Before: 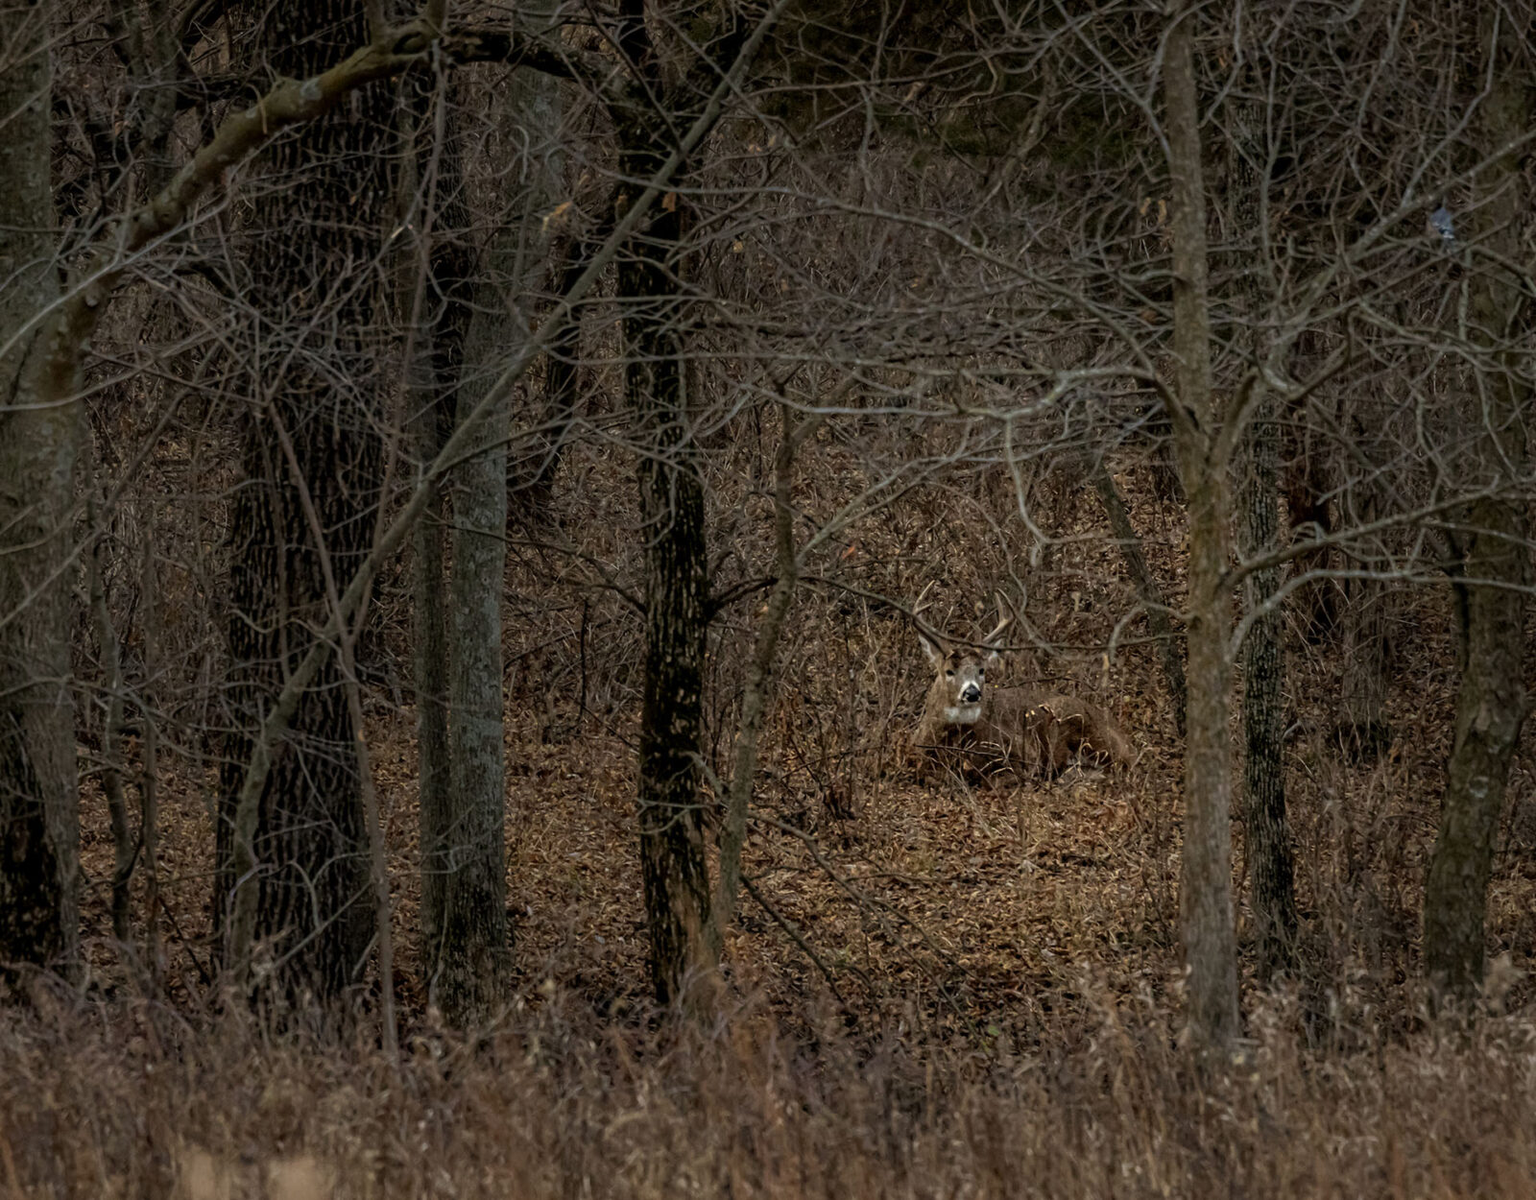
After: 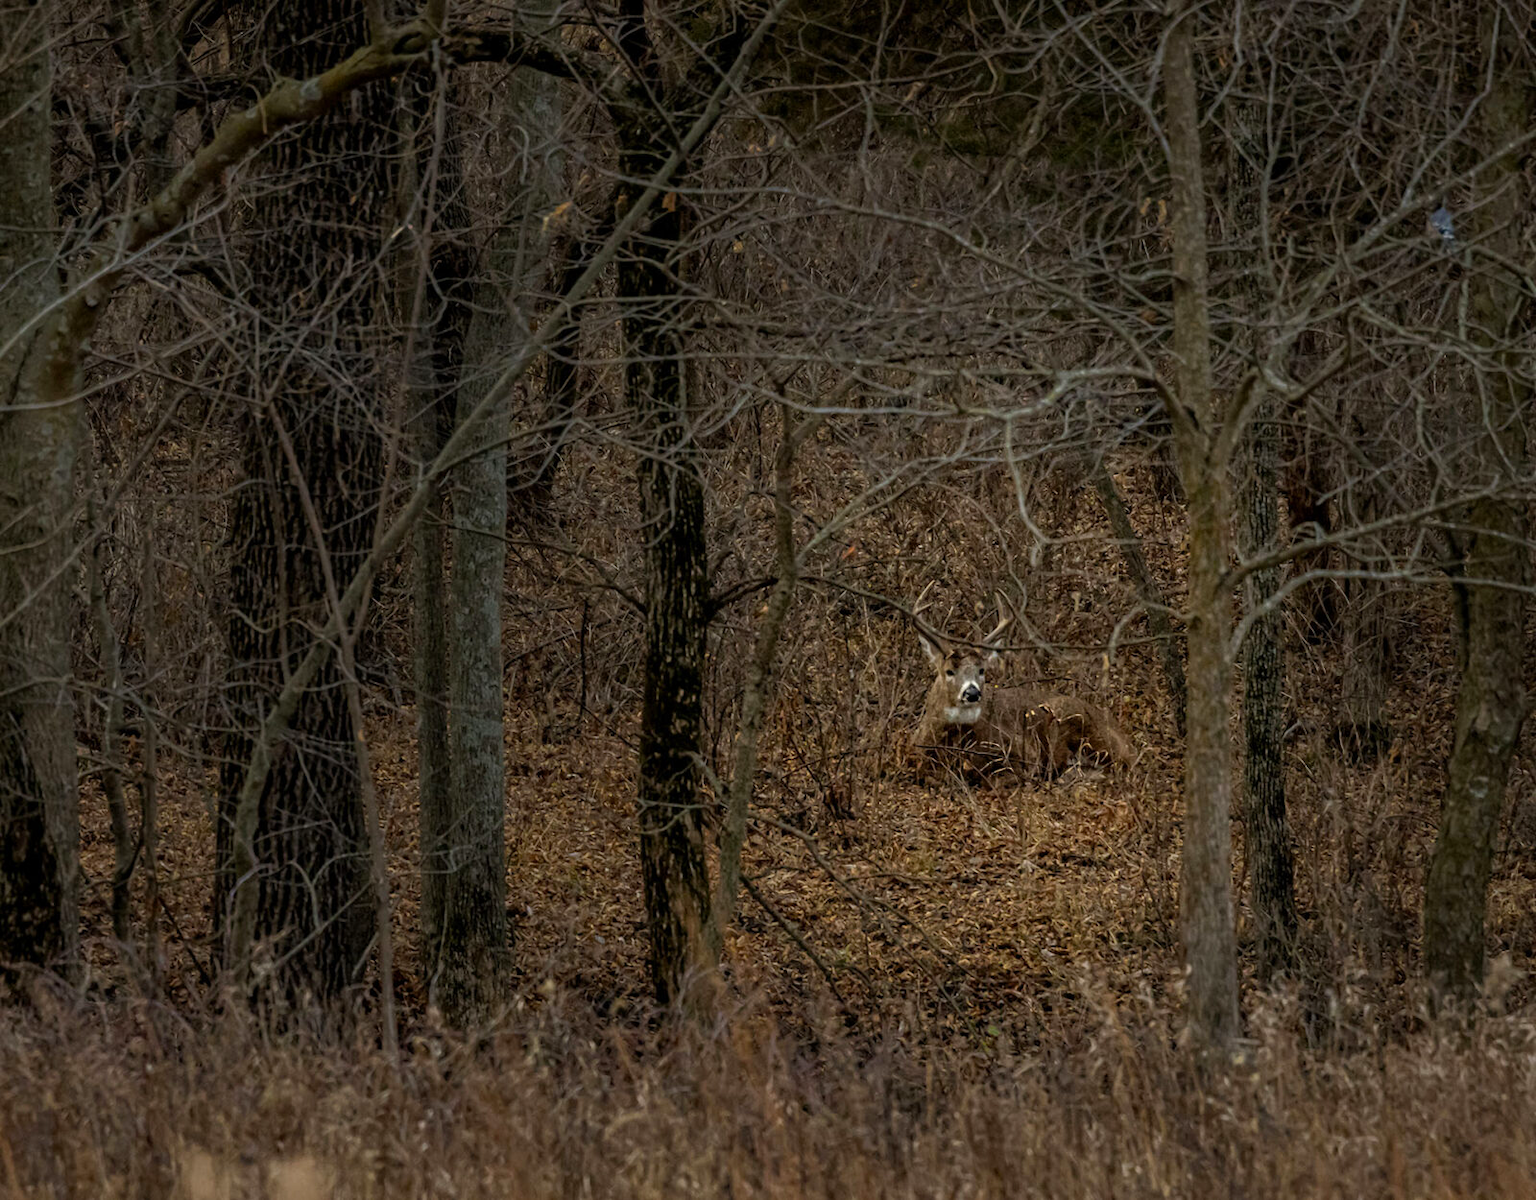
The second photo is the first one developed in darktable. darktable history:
color balance rgb: perceptual saturation grading › global saturation 19.995%
